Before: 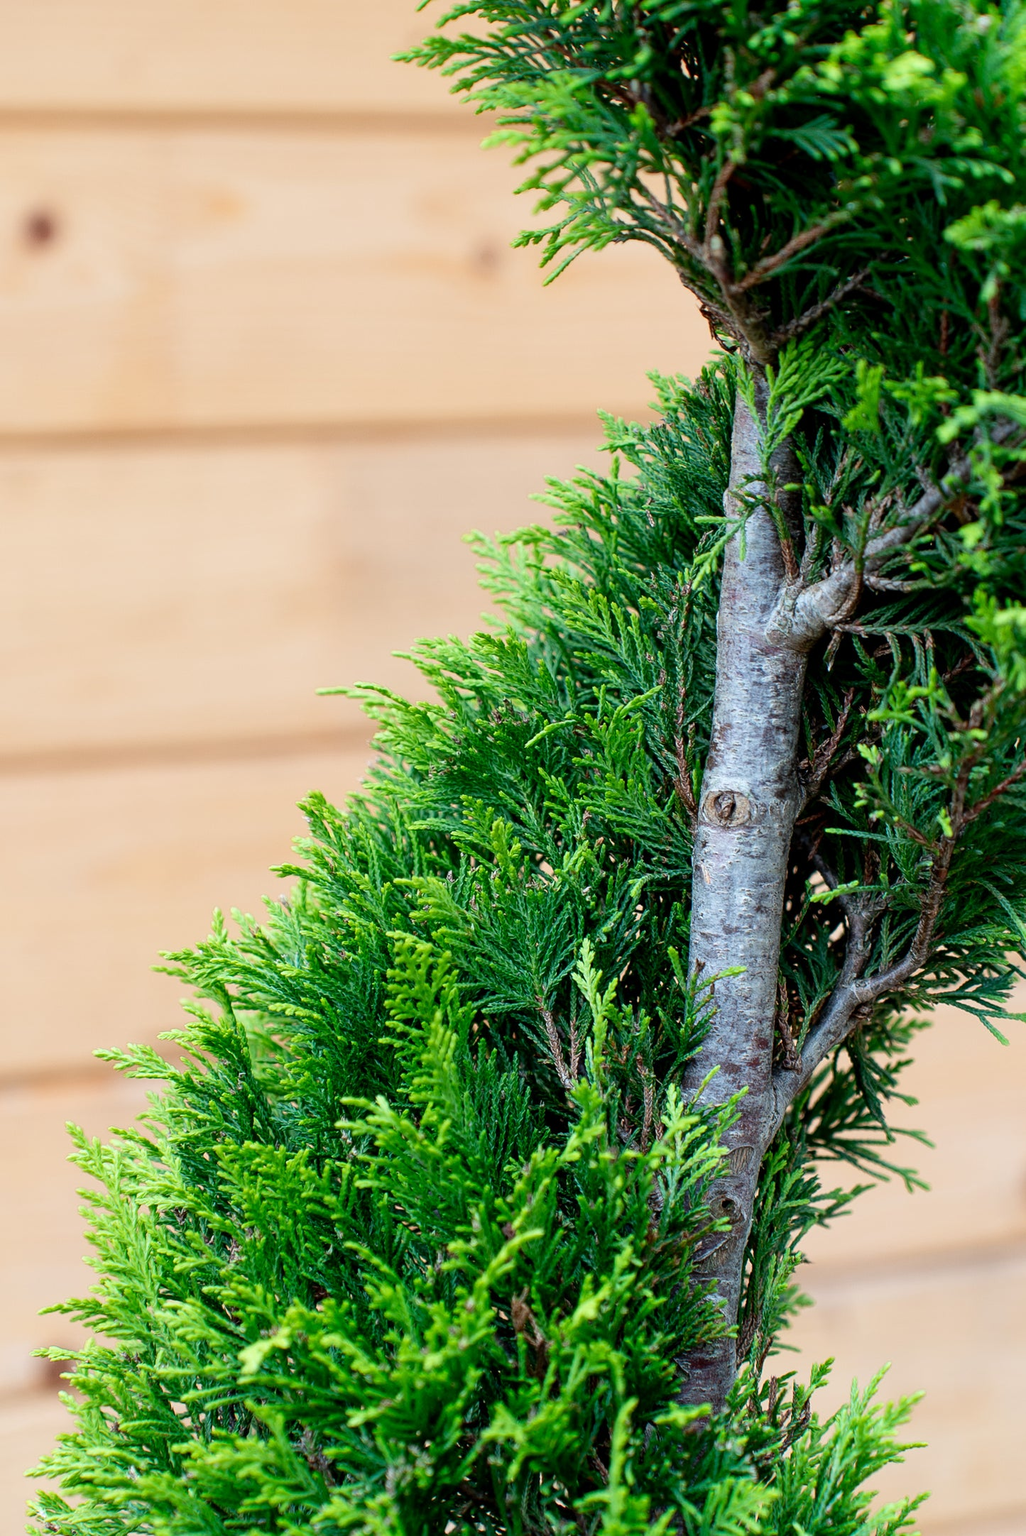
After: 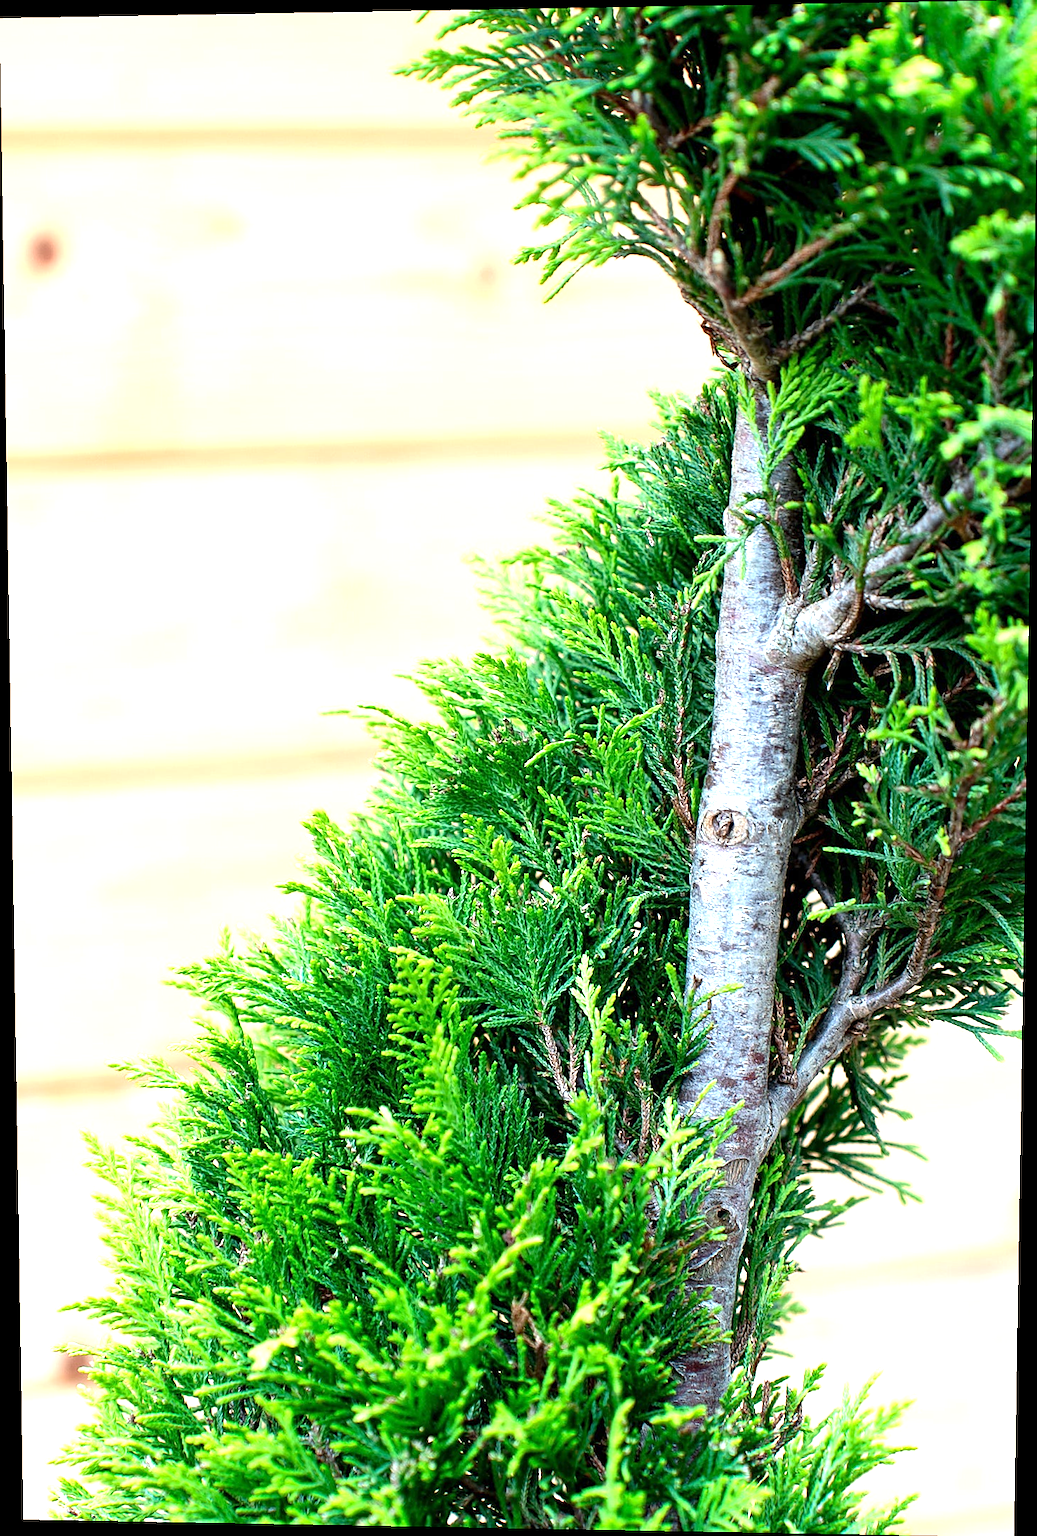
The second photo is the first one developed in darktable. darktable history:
rotate and perspective: lens shift (vertical) 0.048, lens shift (horizontal) -0.024, automatic cropping off
tone equalizer: -8 EV 0.06 EV, smoothing diameter 25%, edges refinement/feathering 10, preserve details guided filter
exposure: exposure 1.137 EV, compensate highlight preservation false
sharpen: radius 1.458, amount 0.398, threshold 1.271
